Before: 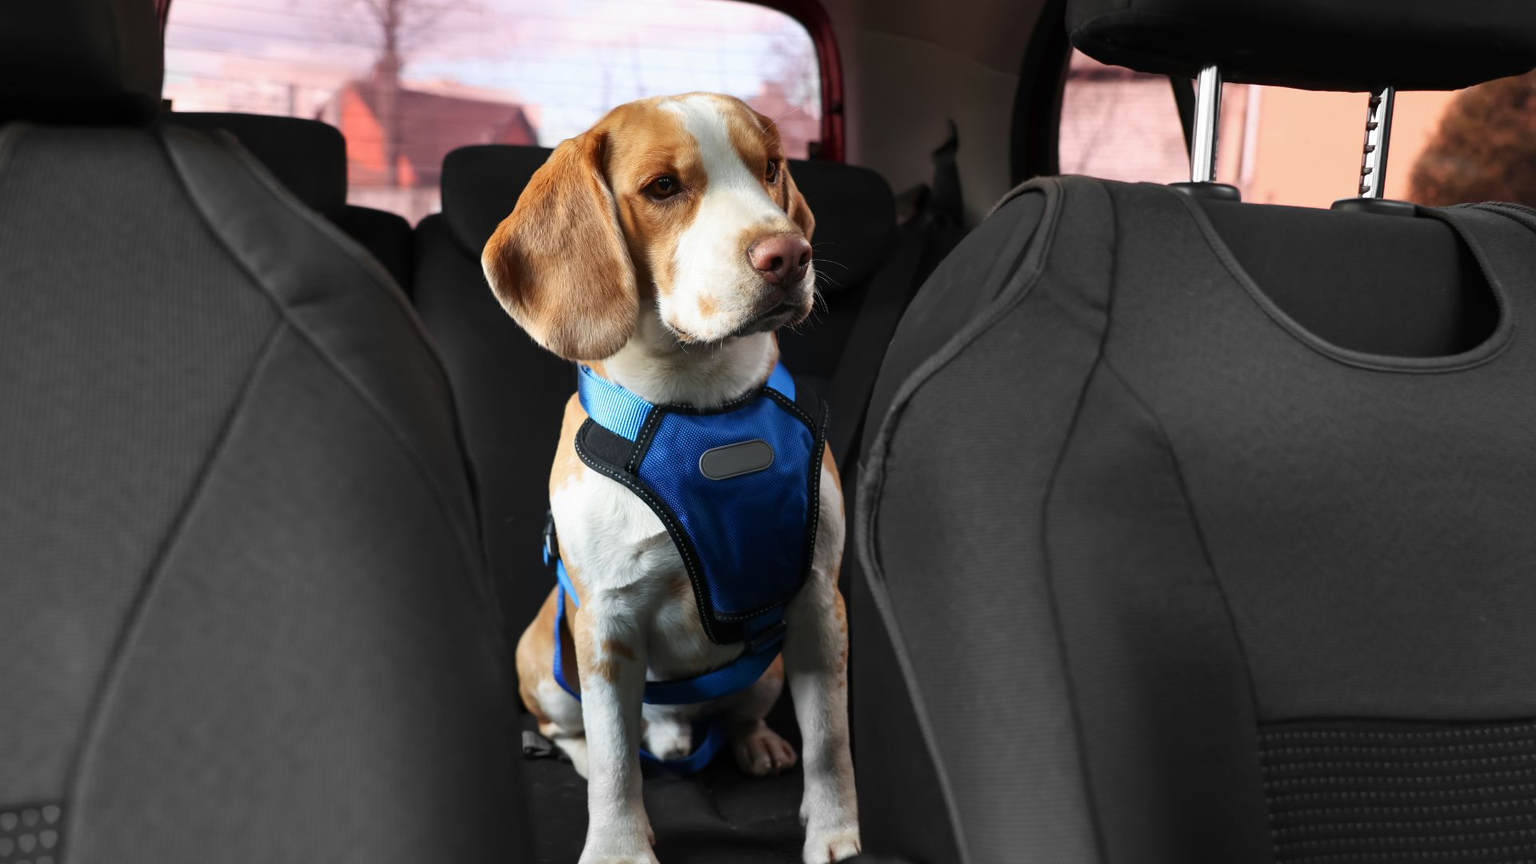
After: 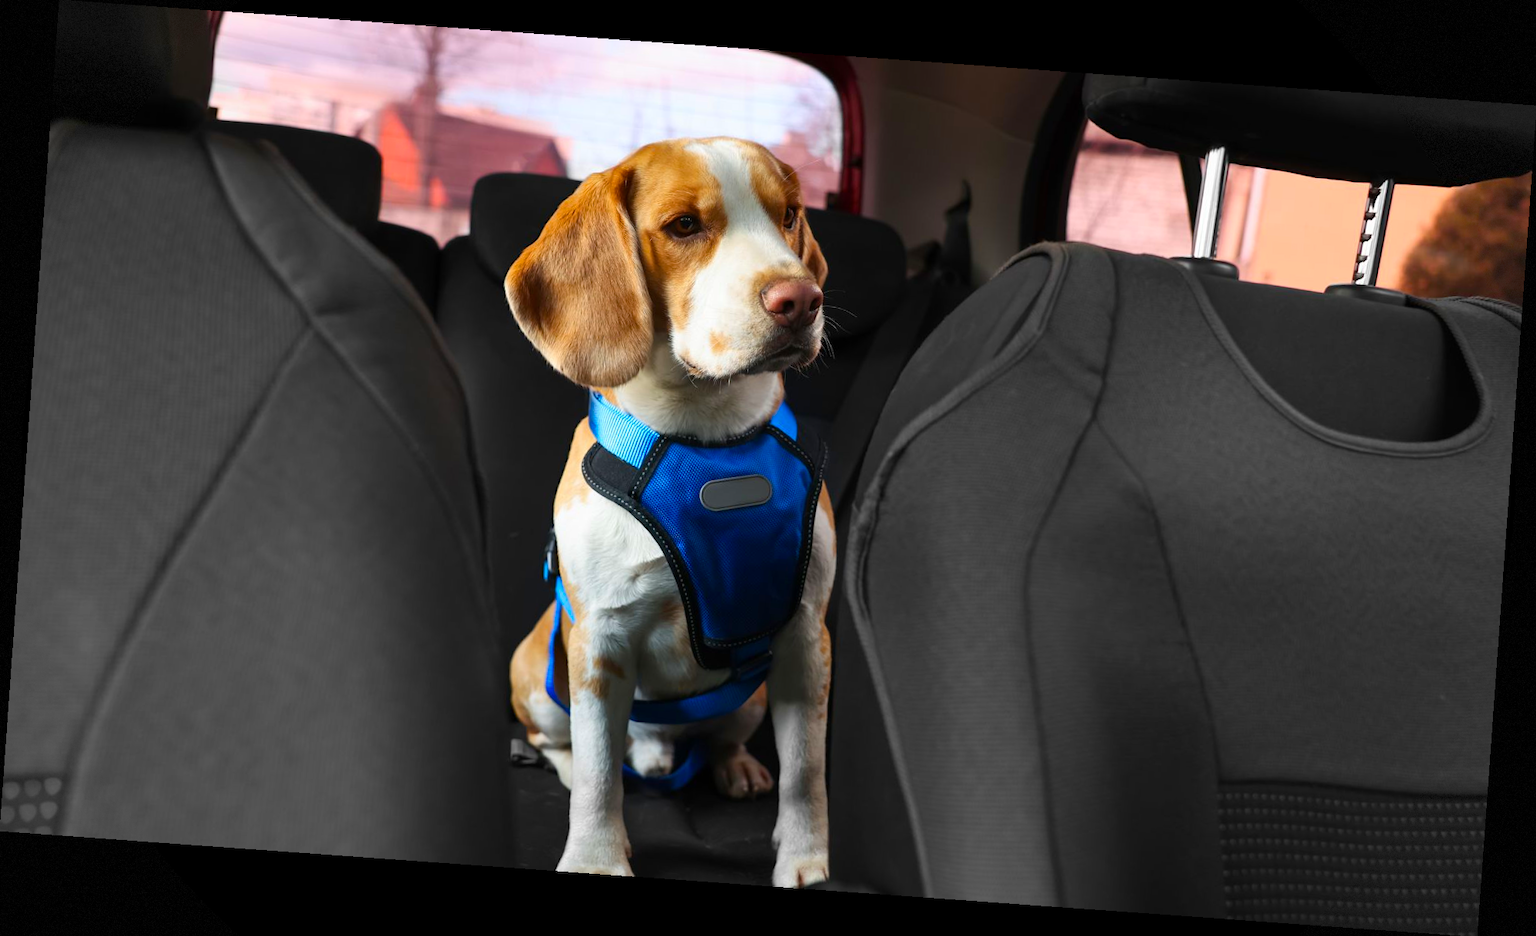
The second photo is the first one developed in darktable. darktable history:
rotate and perspective: rotation 4.1°, automatic cropping off
vignetting: fall-off start 97.28%, fall-off radius 79%, brightness -0.462, saturation -0.3, width/height ratio 1.114, dithering 8-bit output, unbound false
color balance rgb: linear chroma grading › global chroma 33.4%
